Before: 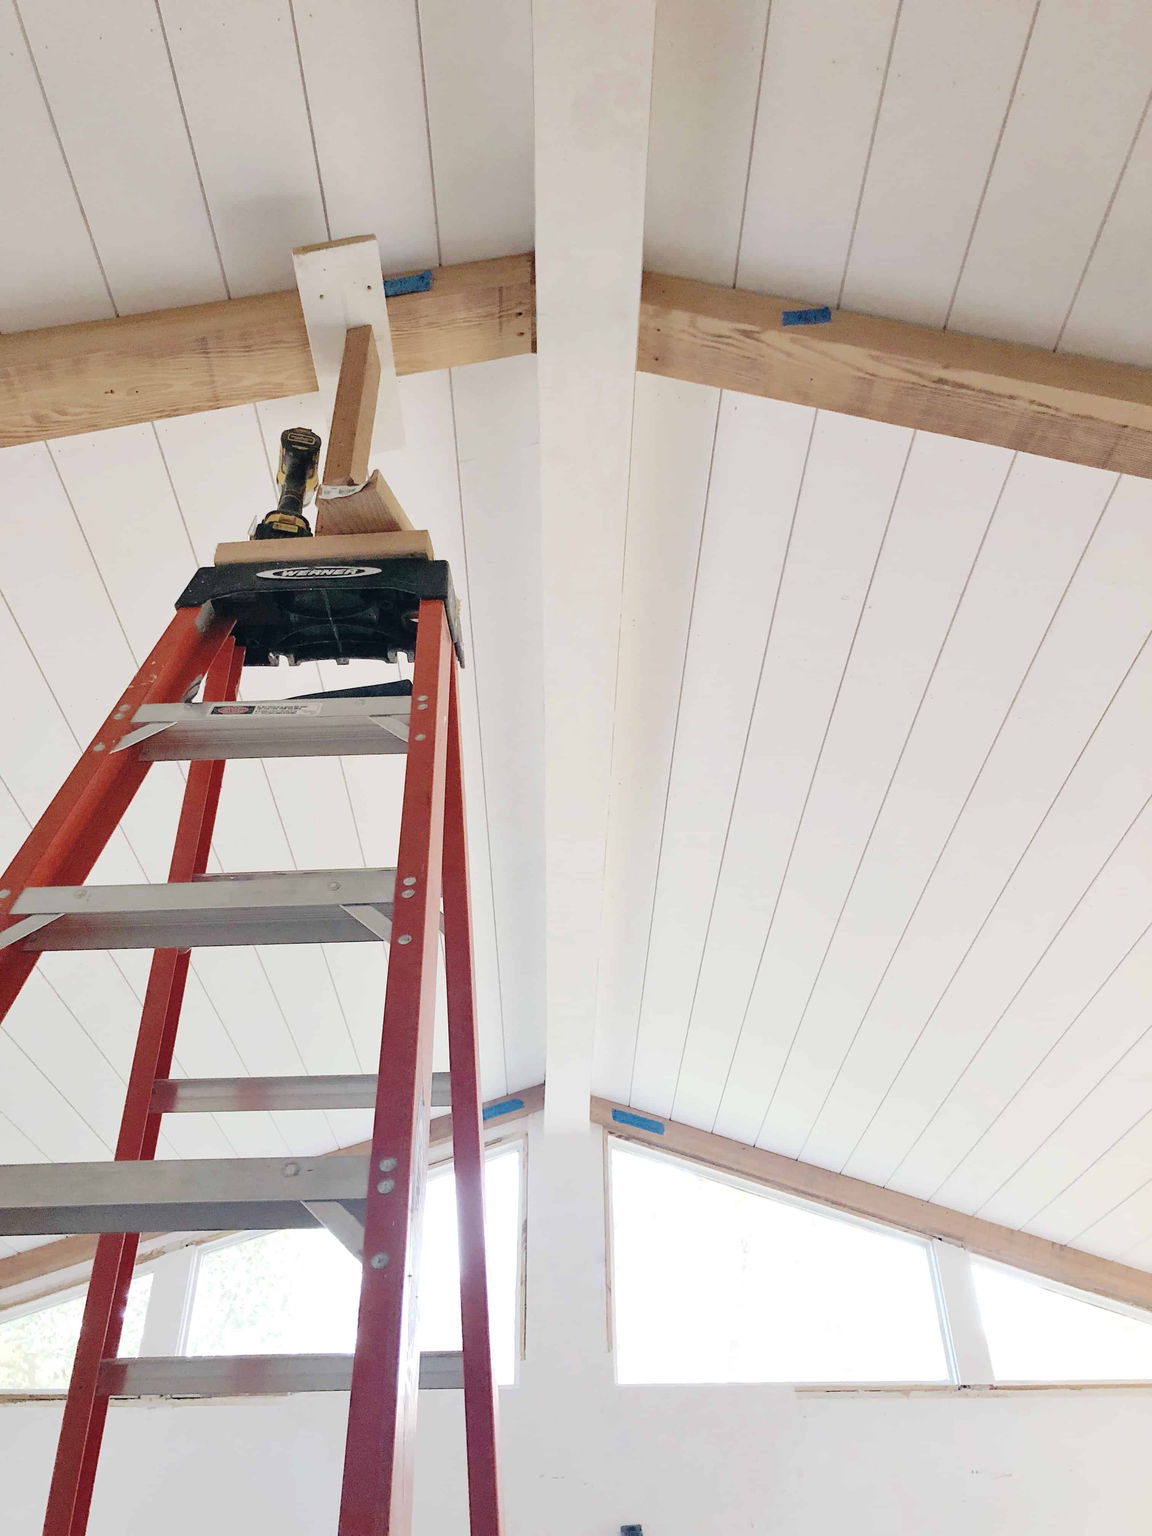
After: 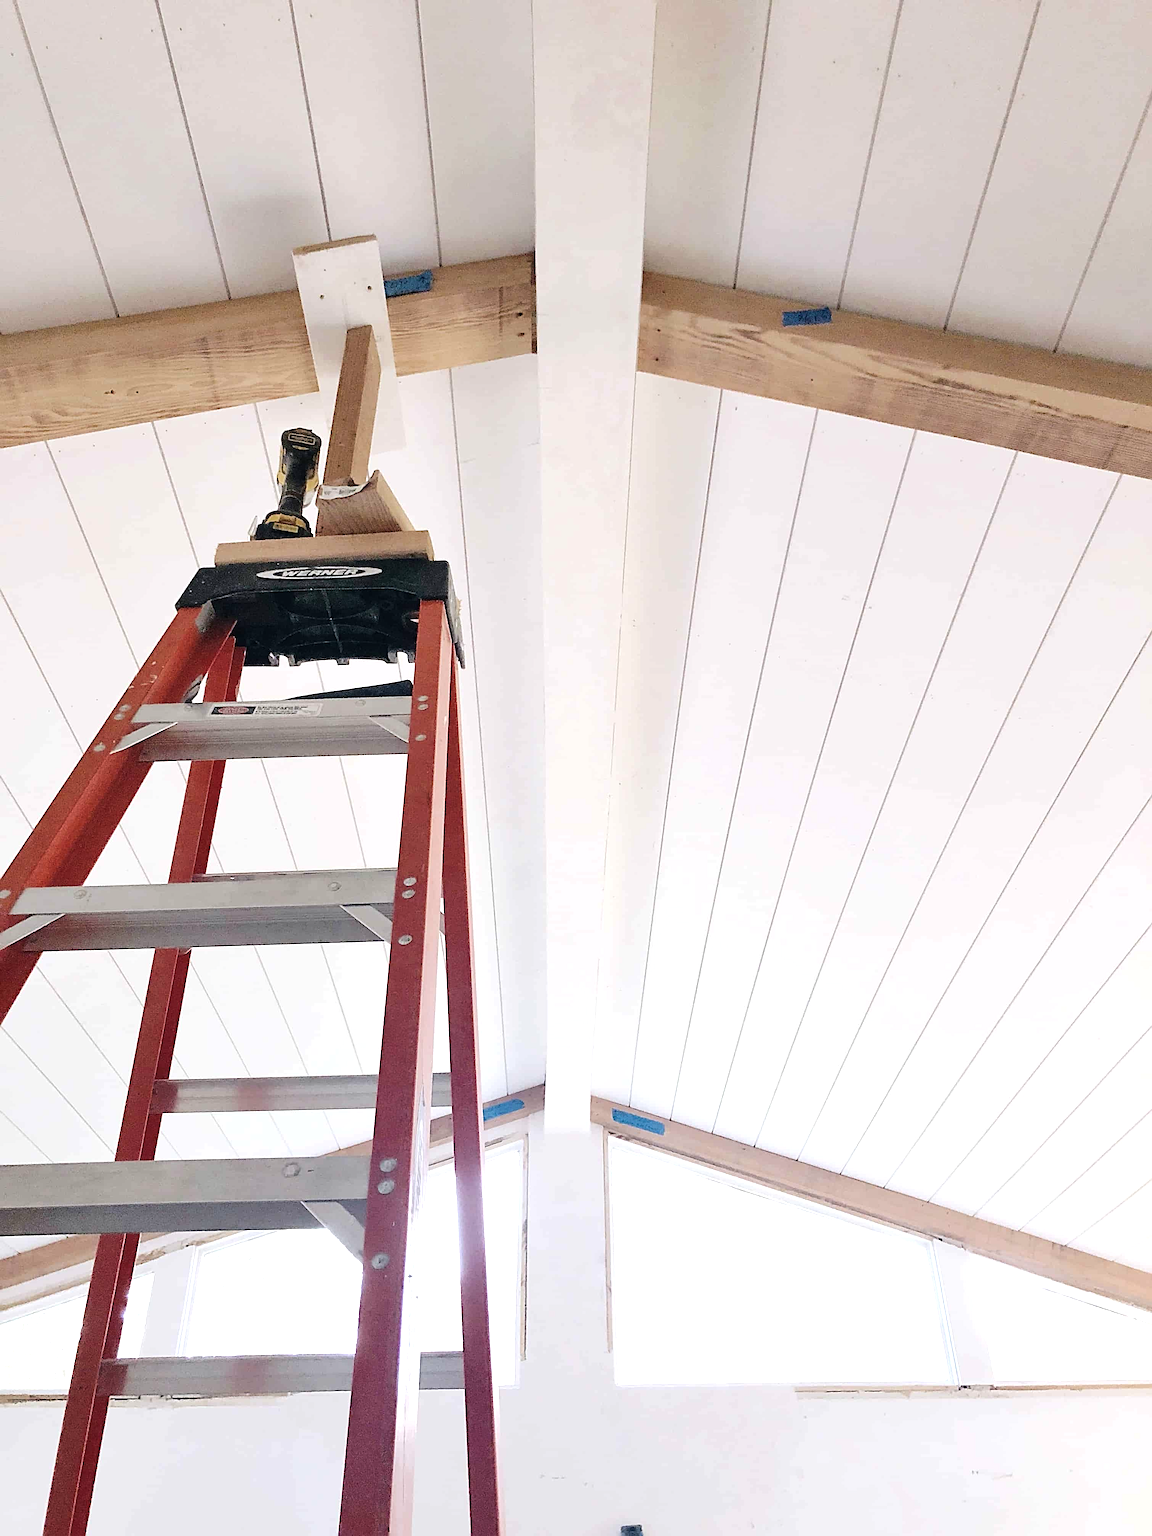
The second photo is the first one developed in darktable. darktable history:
white balance: red 1.004, blue 1.024
sharpen: radius 3.119
tone equalizer: -8 EV -0.417 EV, -7 EV -0.389 EV, -6 EV -0.333 EV, -5 EV -0.222 EV, -3 EV 0.222 EV, -2 EV 0.333 EV, -1 EV 0.389 EV, +0 EV 0.417 EV, edges refinement/feathering 500, mask exposure compensation -1.57 EV, preserve details no
